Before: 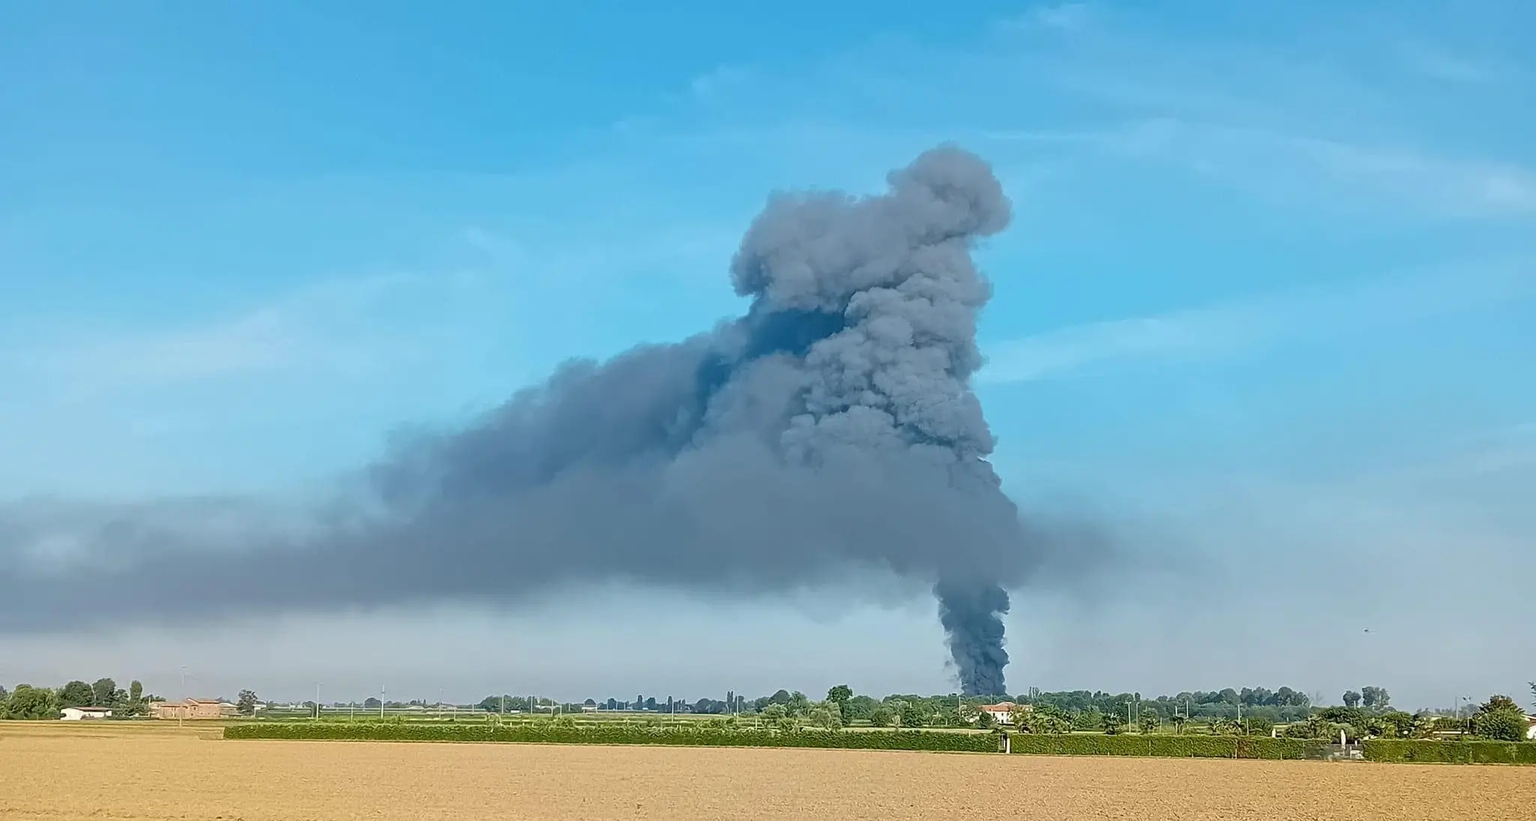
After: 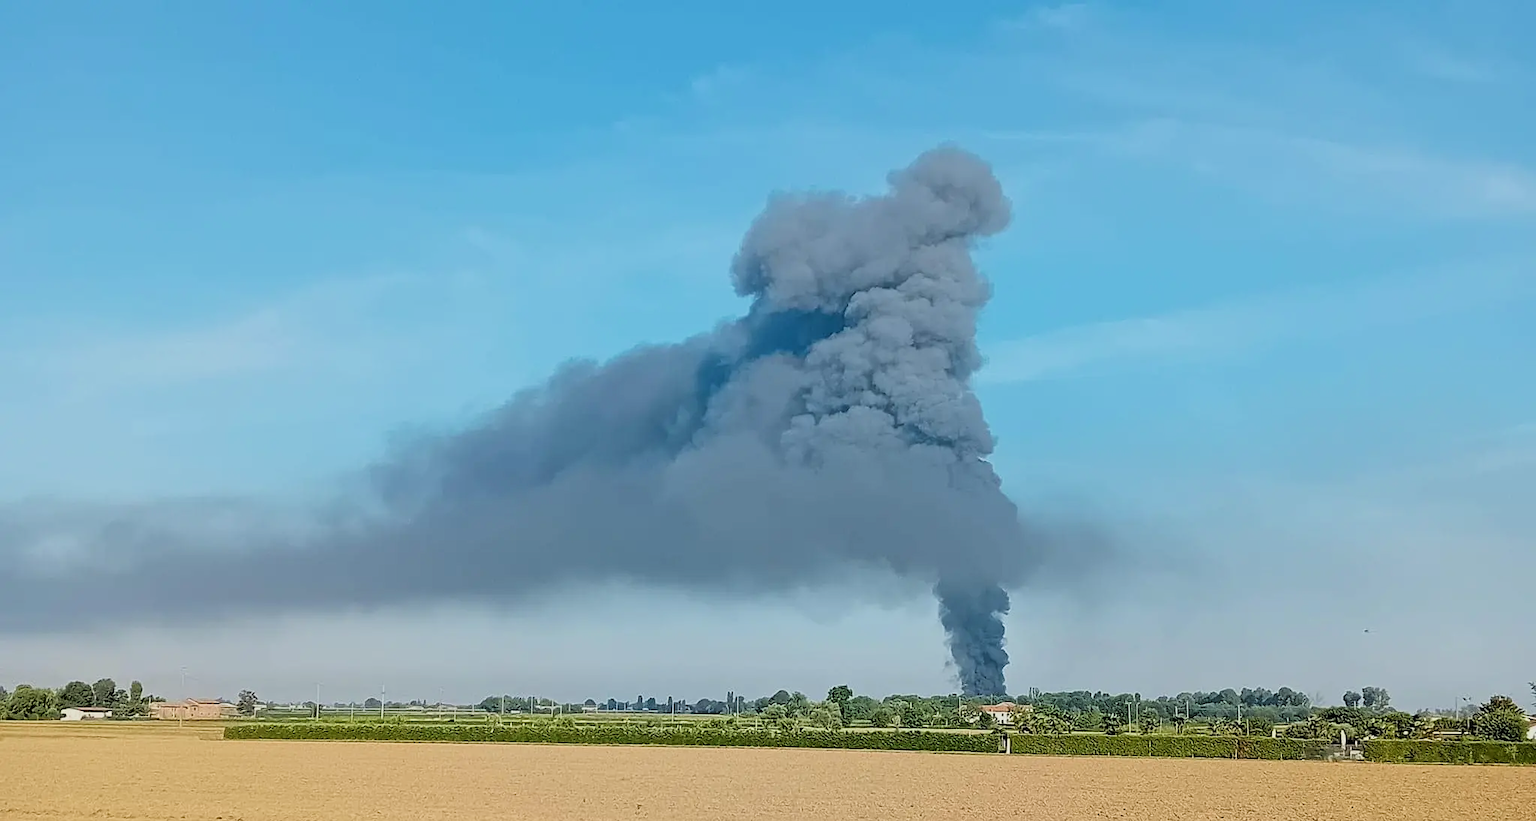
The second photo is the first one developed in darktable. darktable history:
filmic rgb: black relative exposure -7.75 EV, white relative exposure 4.4 EV, threshold 3 EV, hardness 3.76, latitude 50%, contrast 1.1, color science v5 (2021), contrast in shadows safe, contrast in highlights safe, enable highlight reconstruction true
sharpen: amount 0.2
